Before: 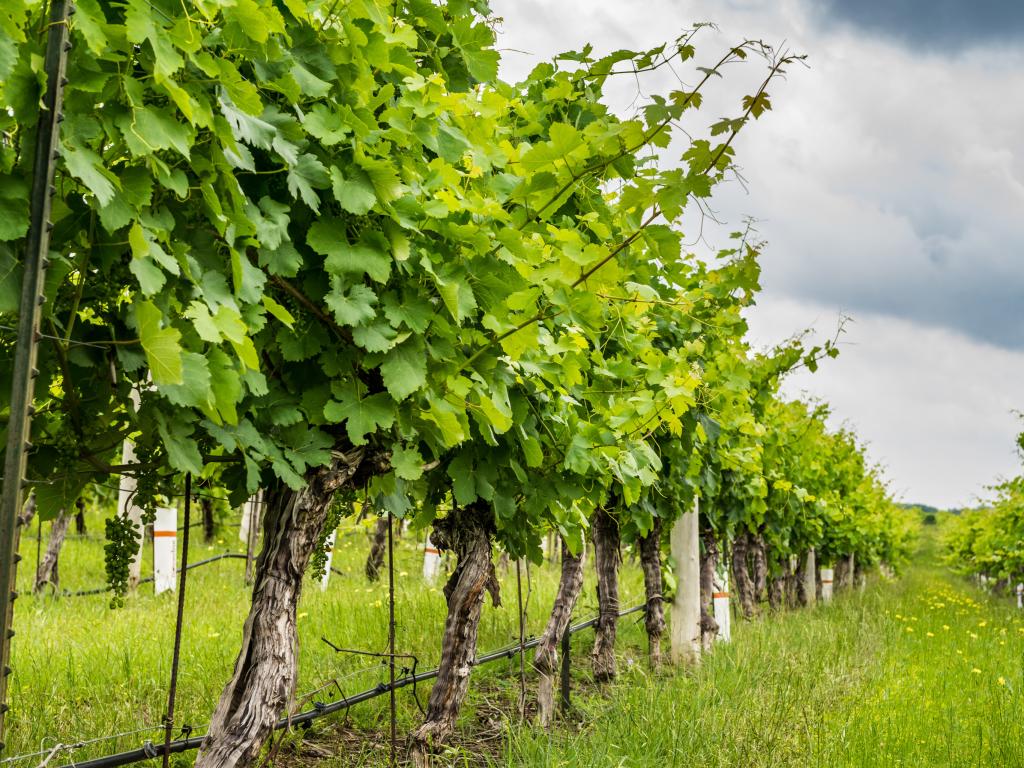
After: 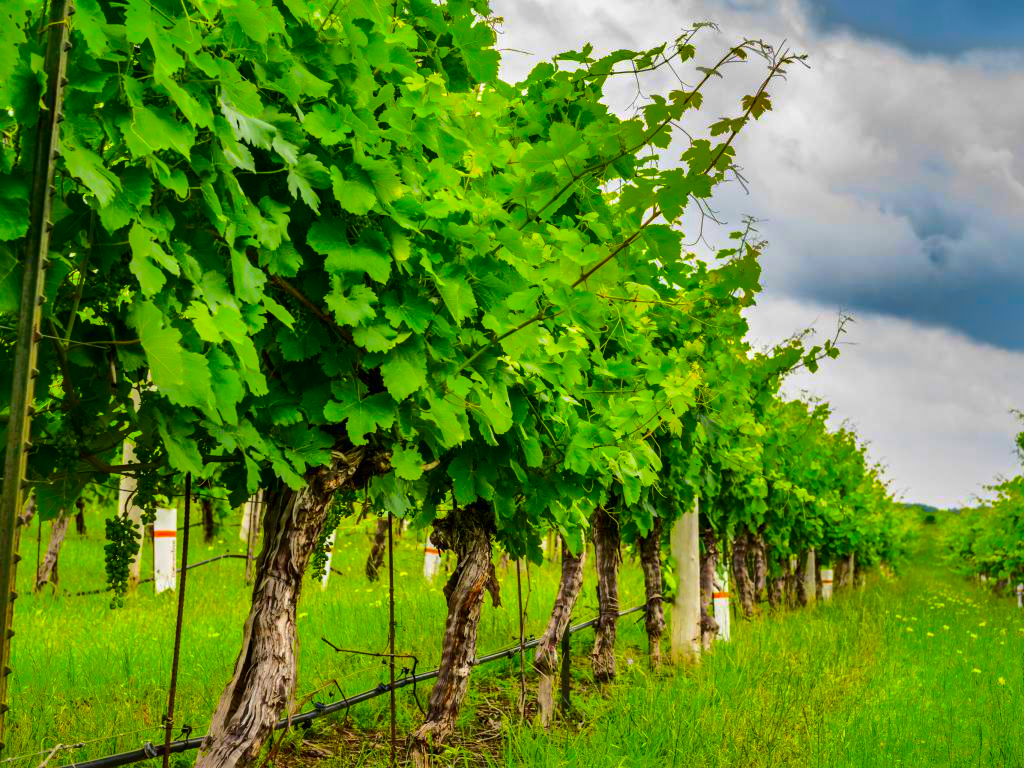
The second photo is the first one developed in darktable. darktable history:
shadows and highlights: shadows 39.2, highlights -75.51
contrast brightness saturation: contrast 0.256, brightness 0.016, saturation 0.866
